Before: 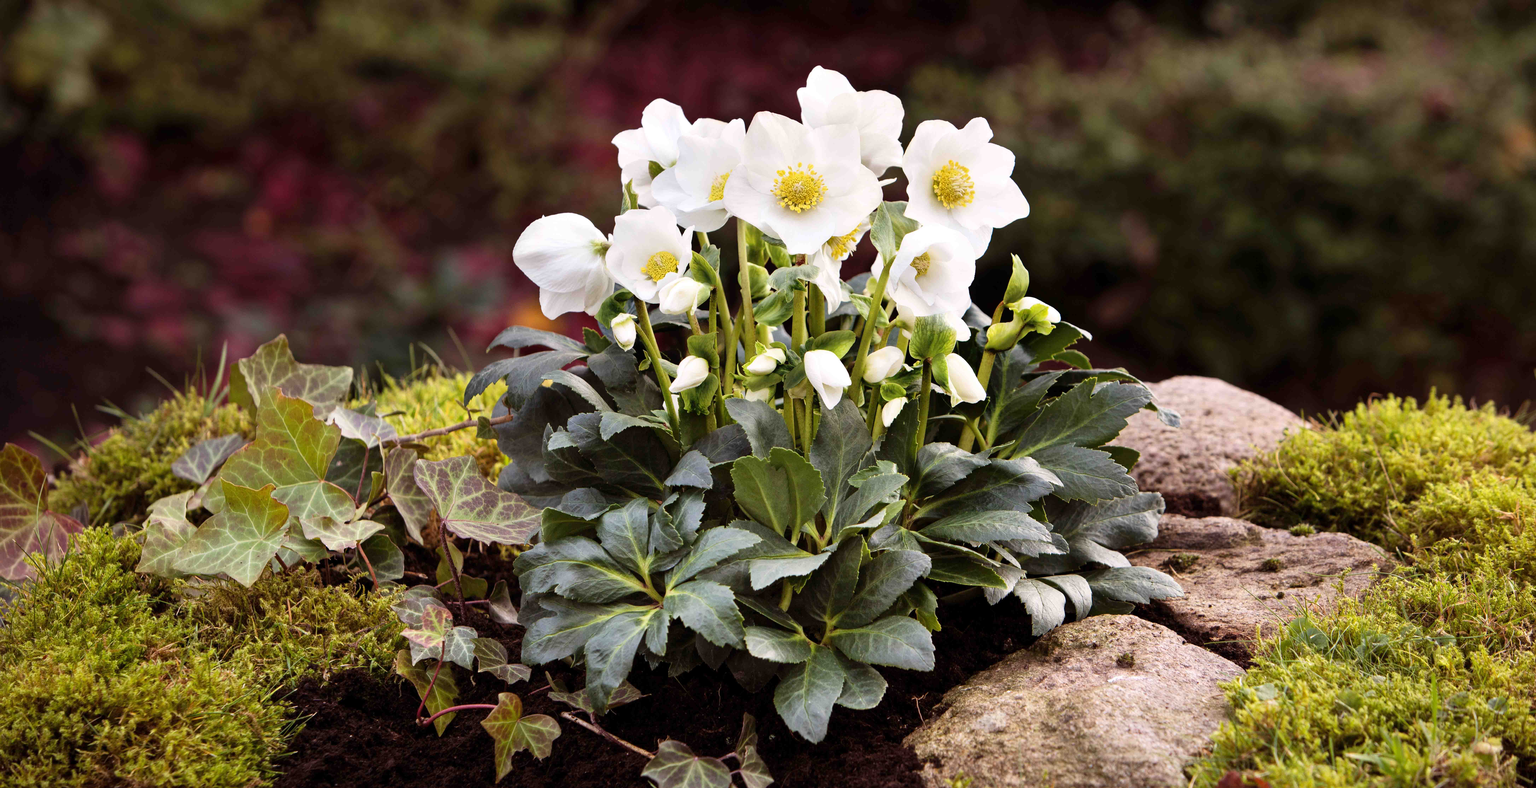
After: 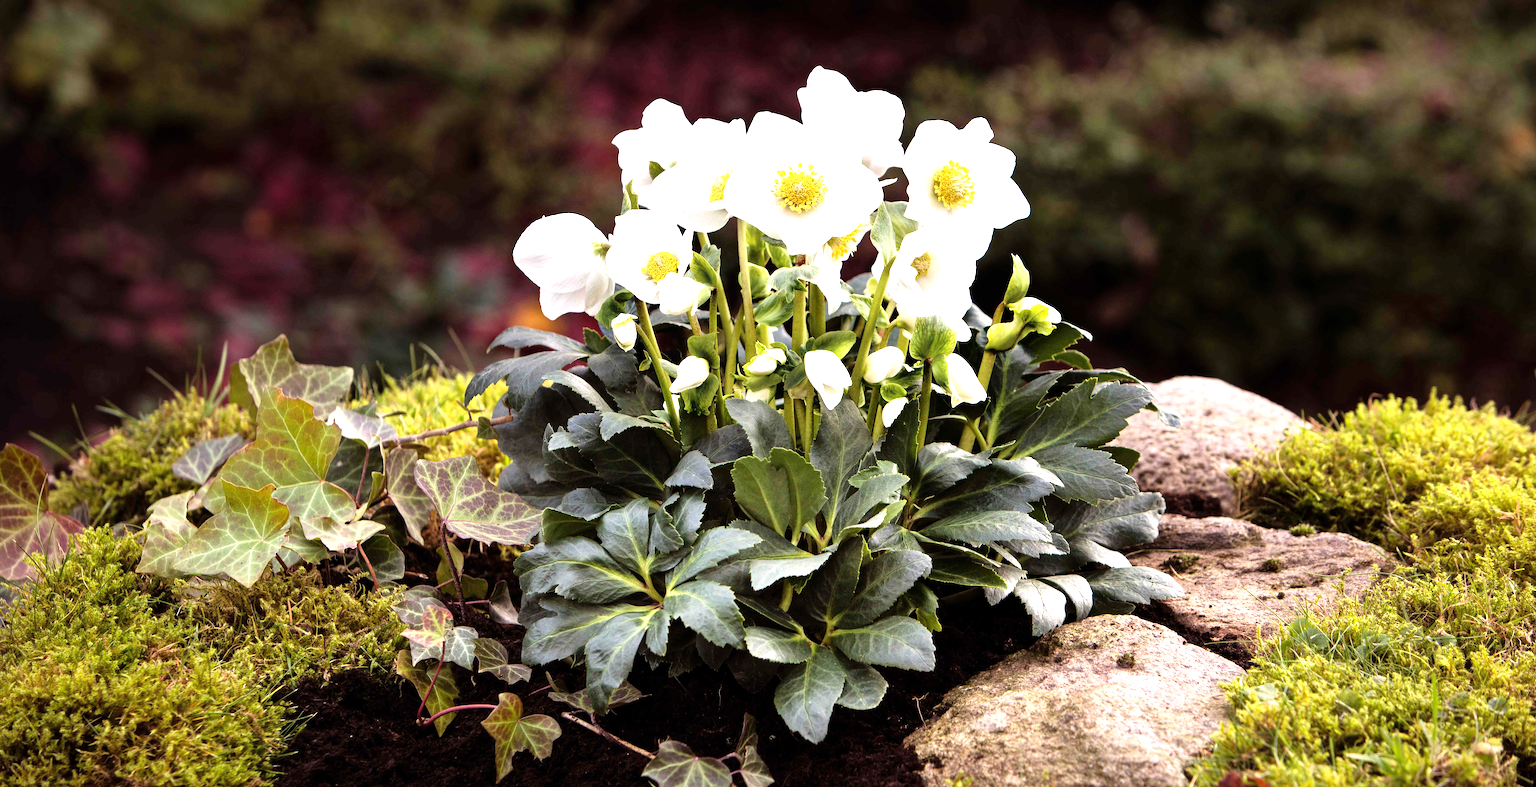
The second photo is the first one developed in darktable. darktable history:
tone equalizer: -8 EV -0.777 EV, -7 EV -0.685 EV, -6 EV -0.582 EV, -5 EV -0.363 EV, -3 EV 0.378 EV, -2 EV 0.6 EV, -1 EV 0.687 EV, +0 EV 0.743 EV
